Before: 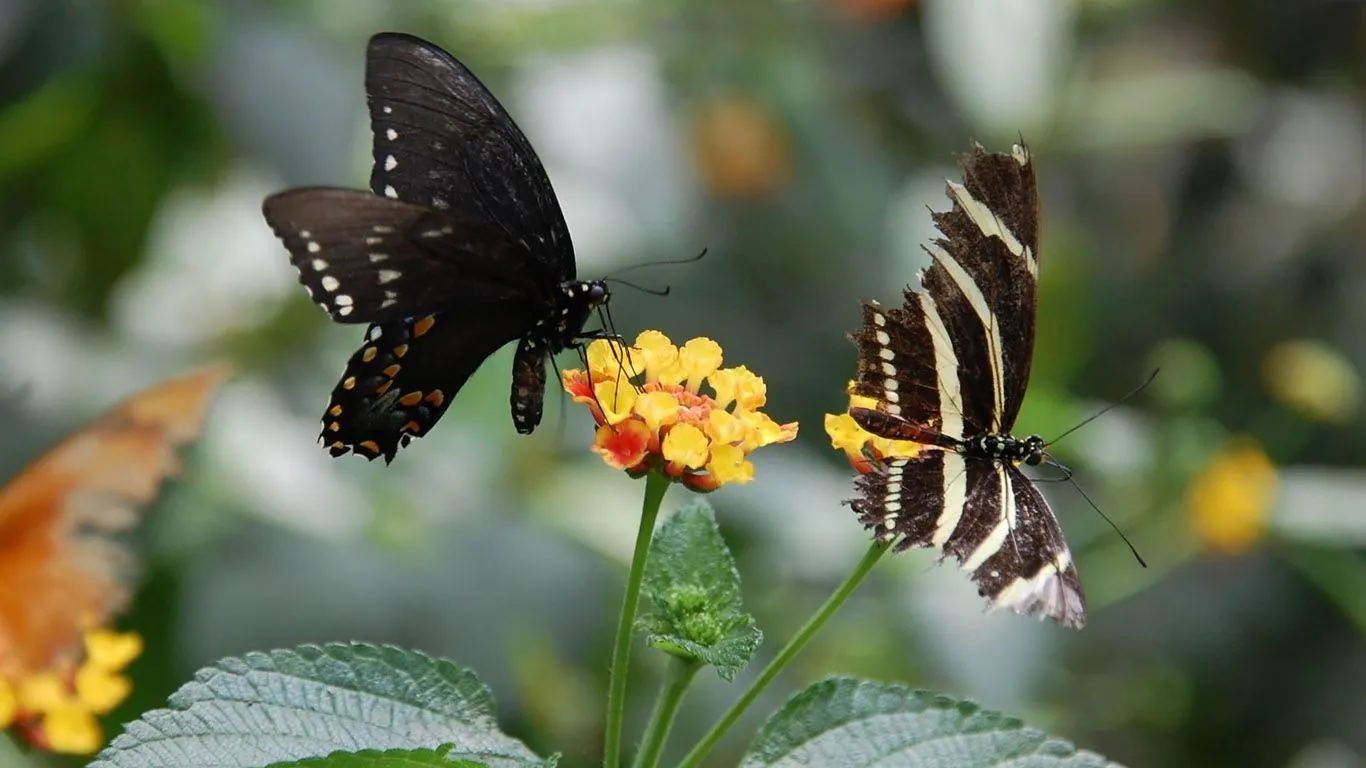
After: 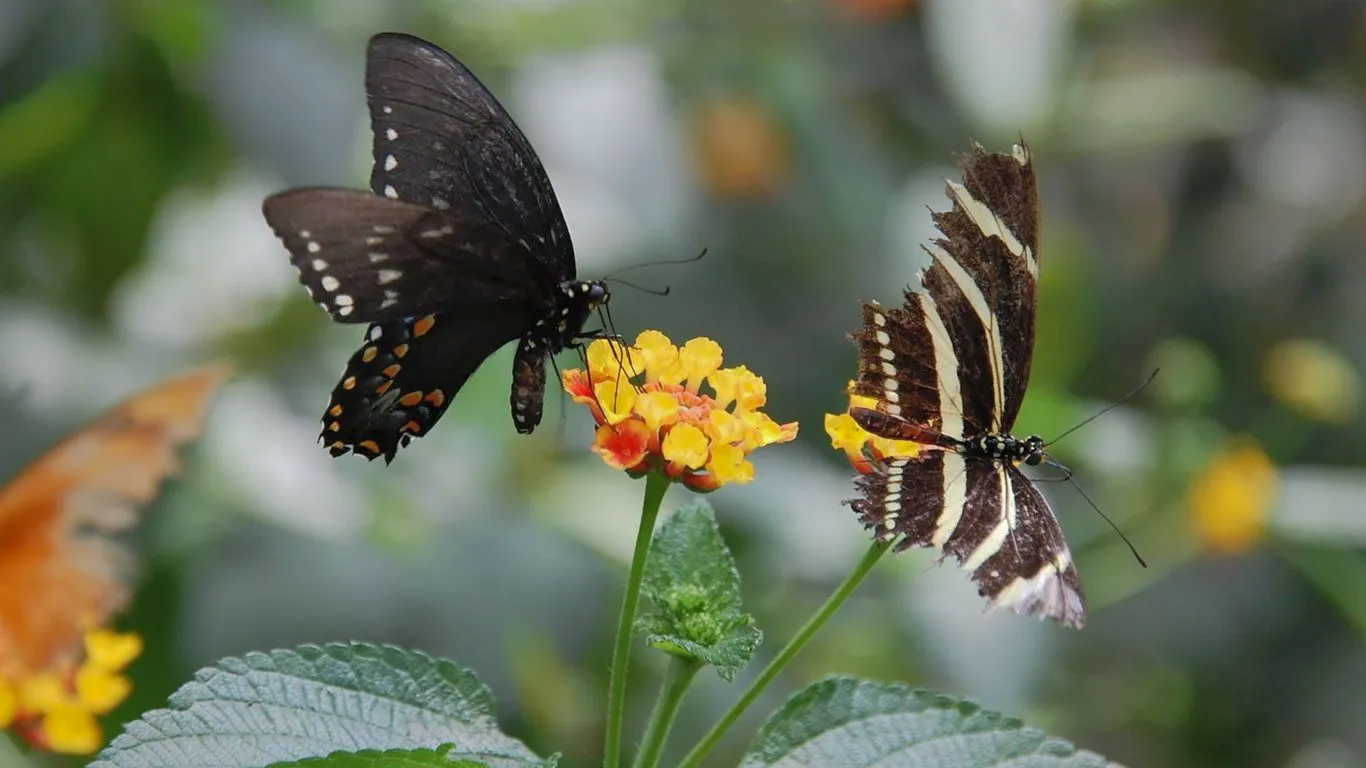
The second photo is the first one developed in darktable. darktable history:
white balance: red 1.004, blue 1.024
shadows and highlights: shadows 60, highlights -60
